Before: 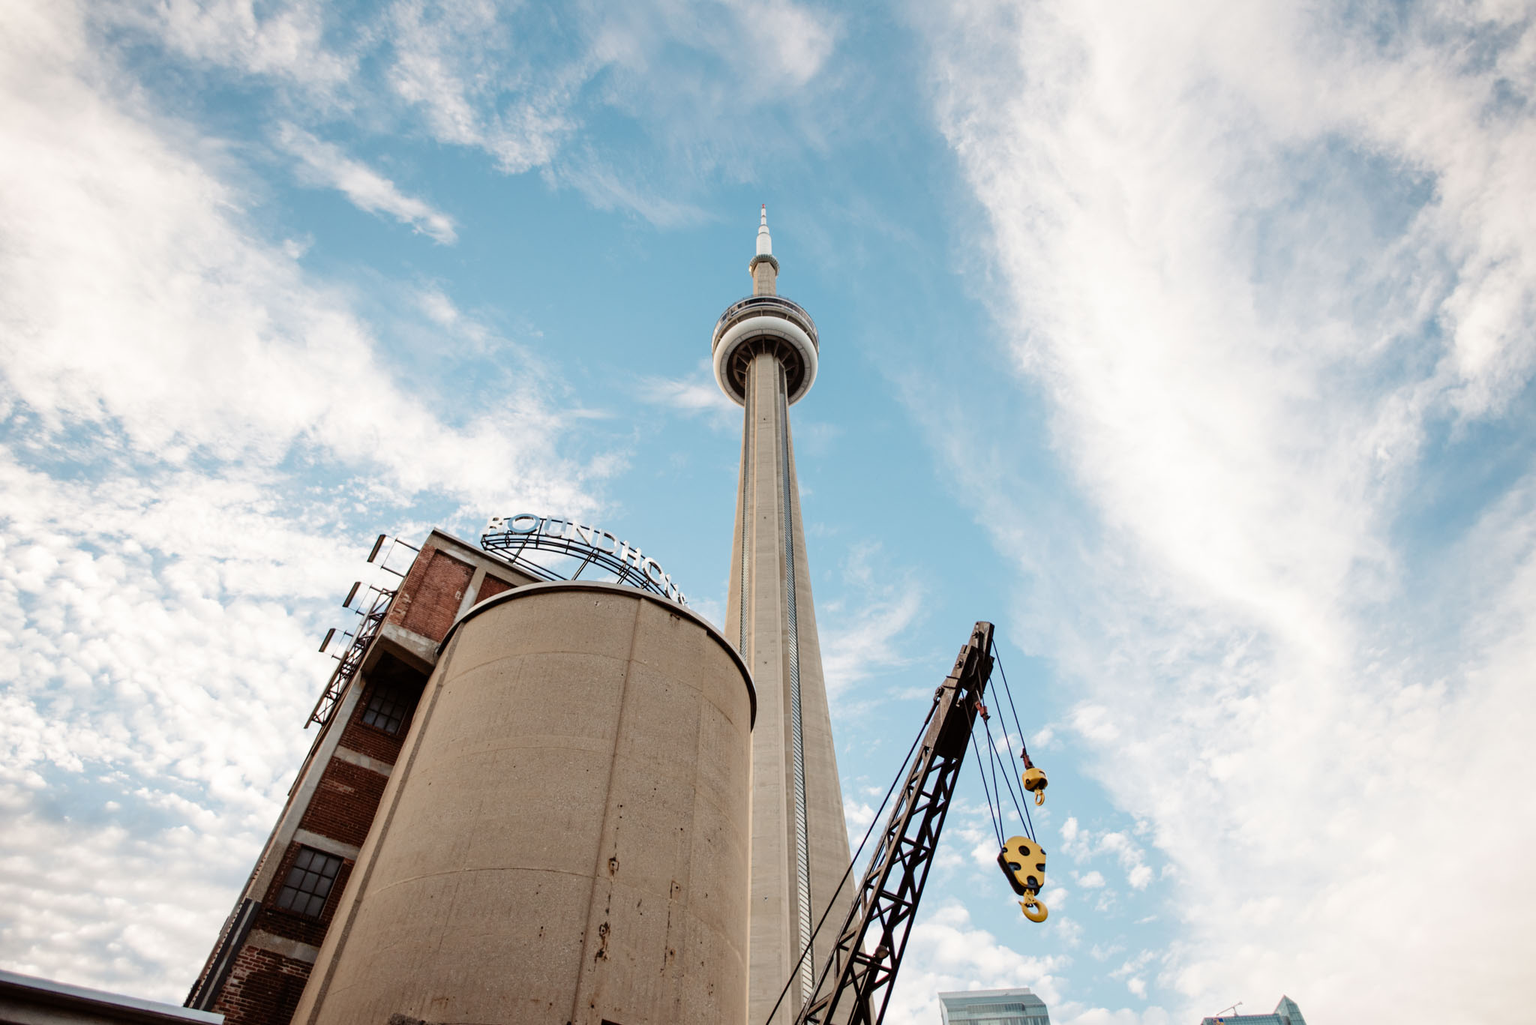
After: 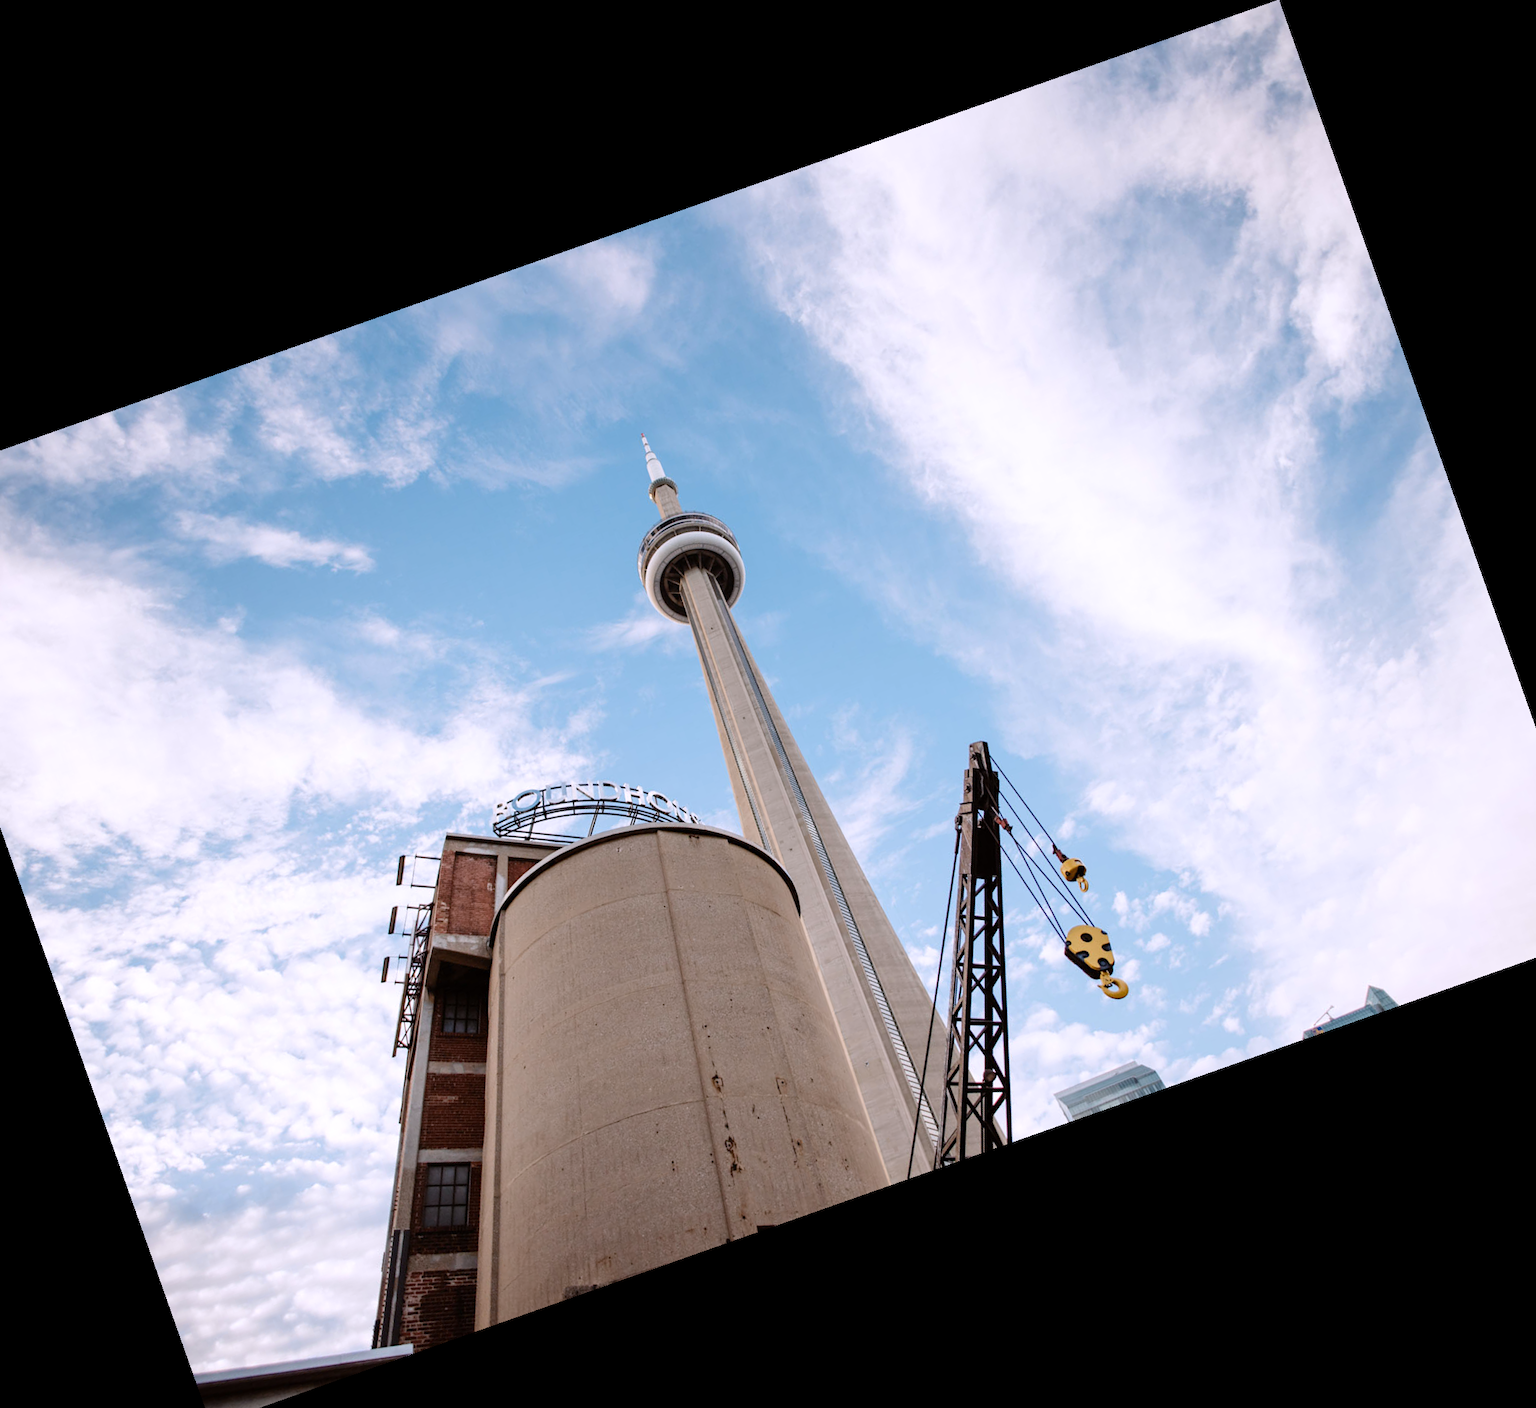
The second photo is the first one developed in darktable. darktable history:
white balance: red 1.004, blue 1.096
crop and rotate: angle 19.43°, left 6.812%, right 4.125%, bottom 1.087%
color calibration: illuminant same as pipeline (D50), x 0.346, y 0.359, temperature 5002.42 K
